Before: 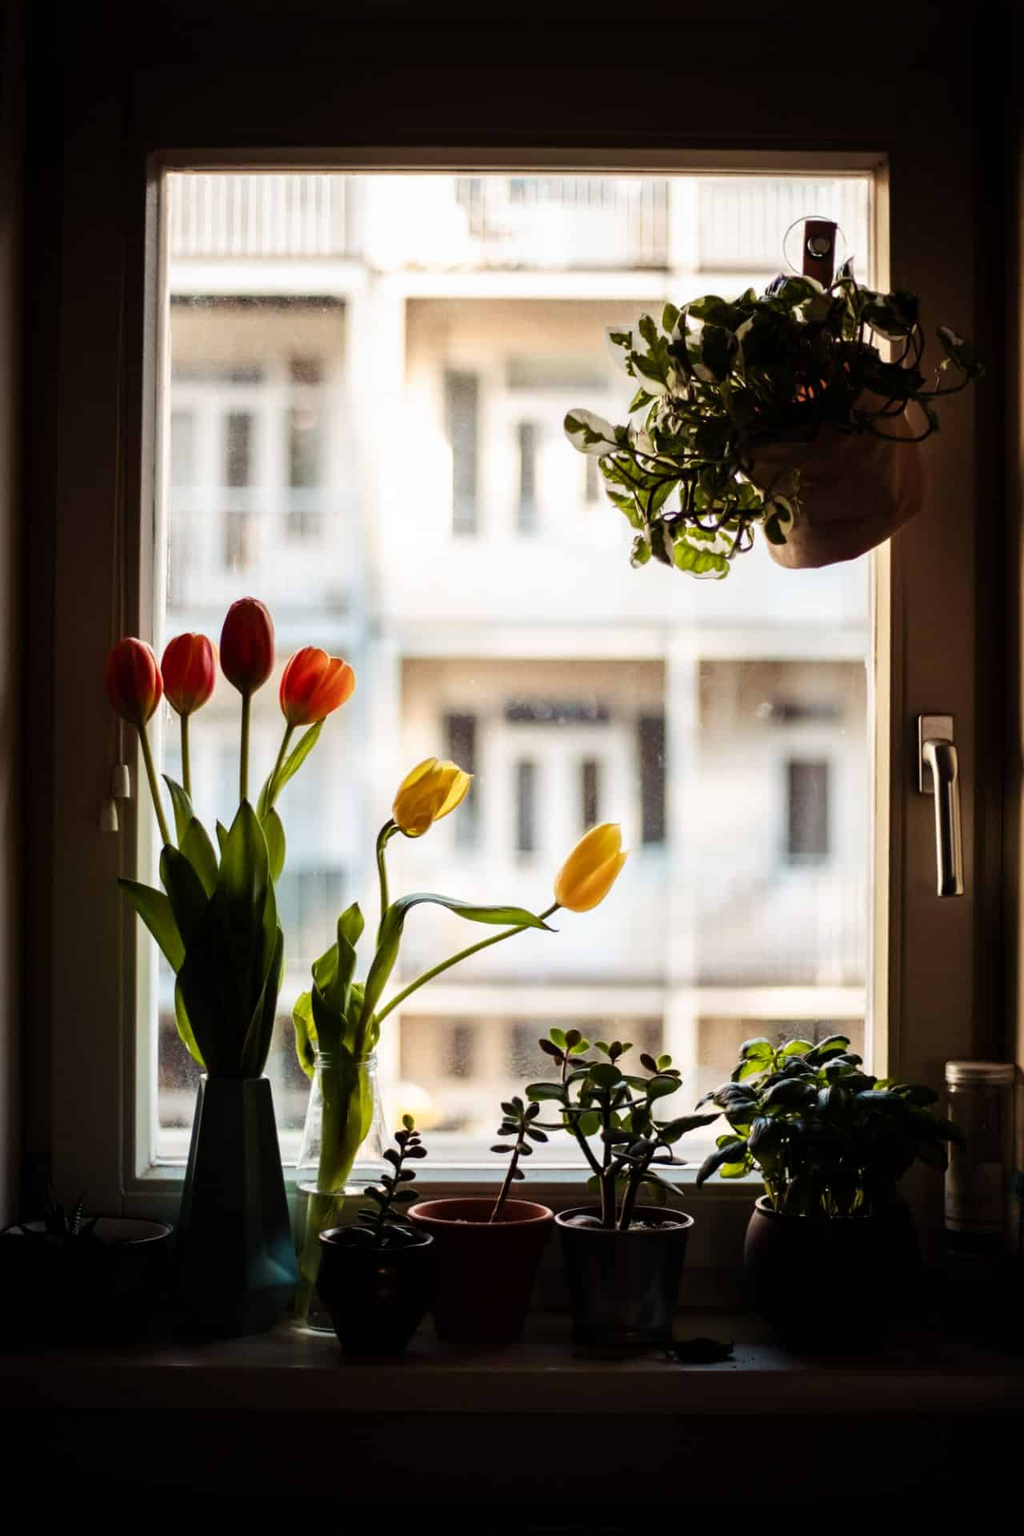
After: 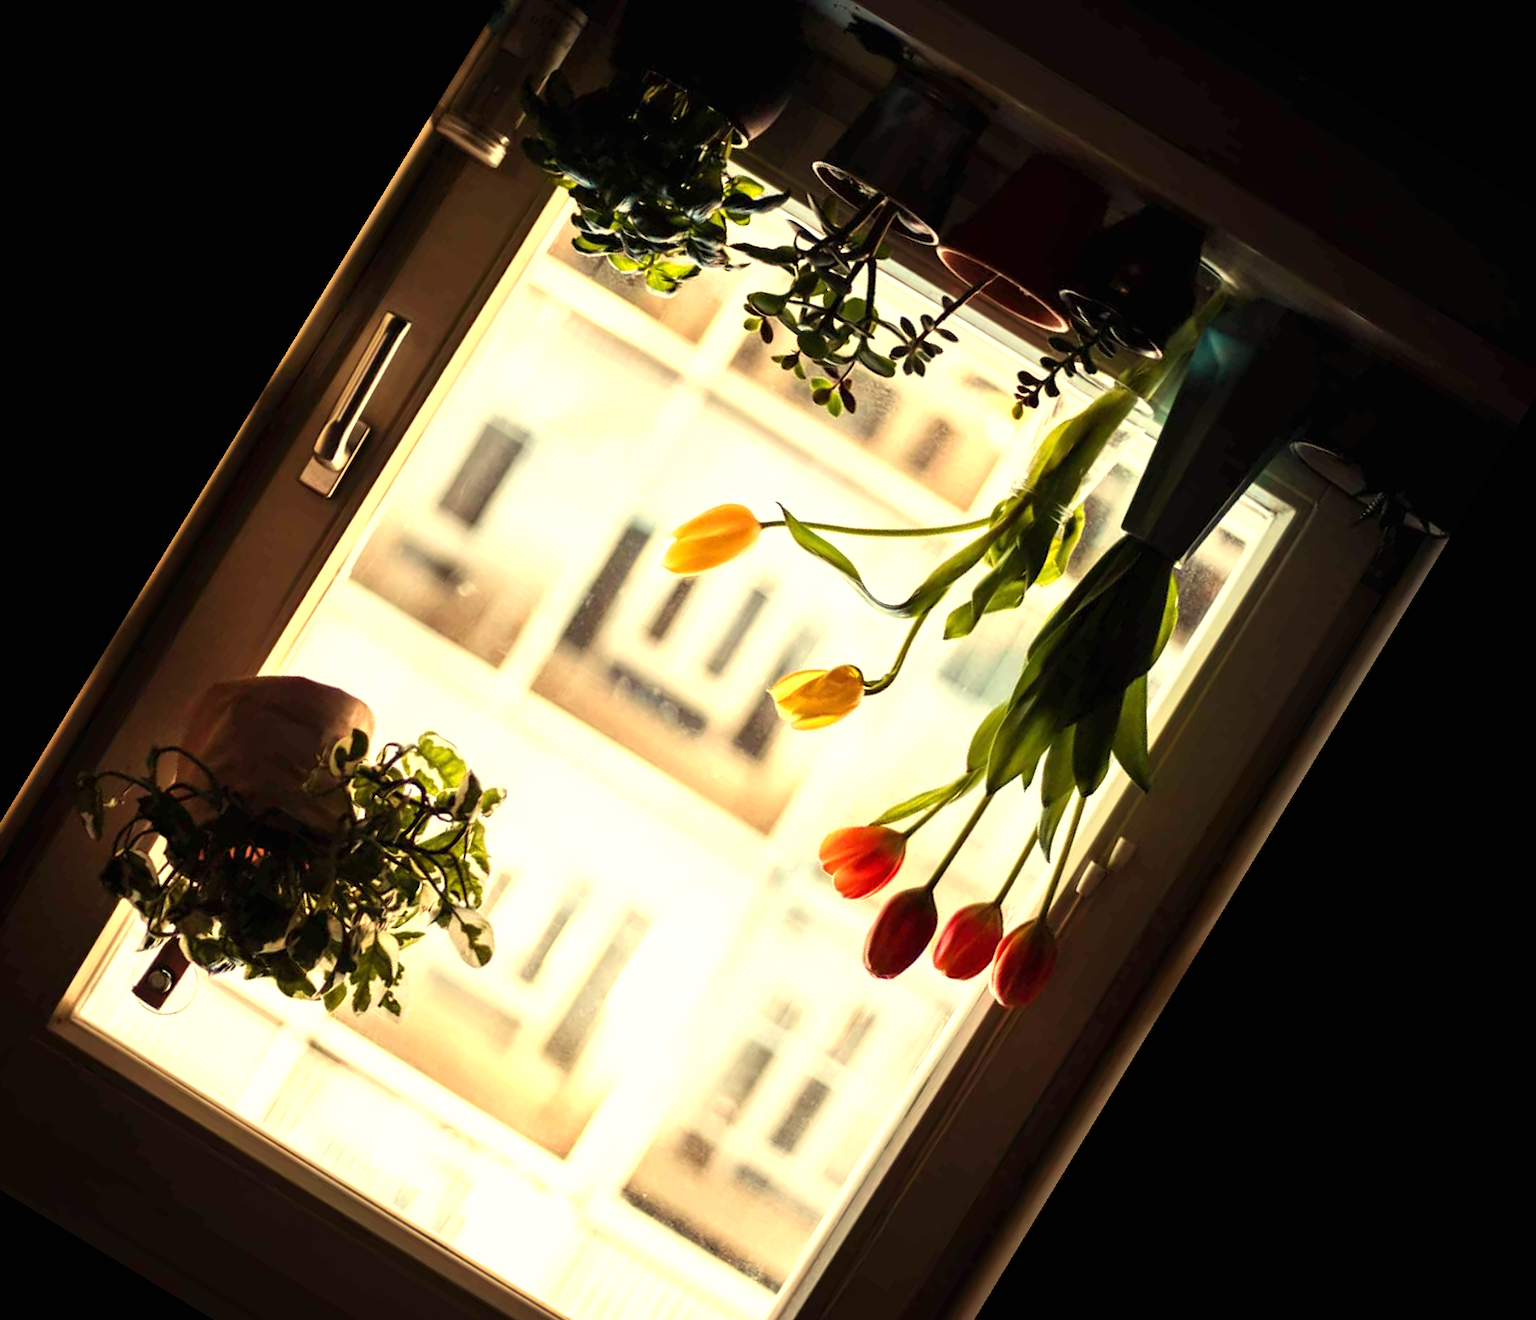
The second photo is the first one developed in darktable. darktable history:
crop and rotate: angle 148.68°, left 9.111%, top 15.603%, right 4.588%, bottom 17.041%
exposure: black level correction 0, exposure 0.7 EV, compensate exposure bias true, compensate highlight preservation false
white balance: red 1.08, blue 0.791
